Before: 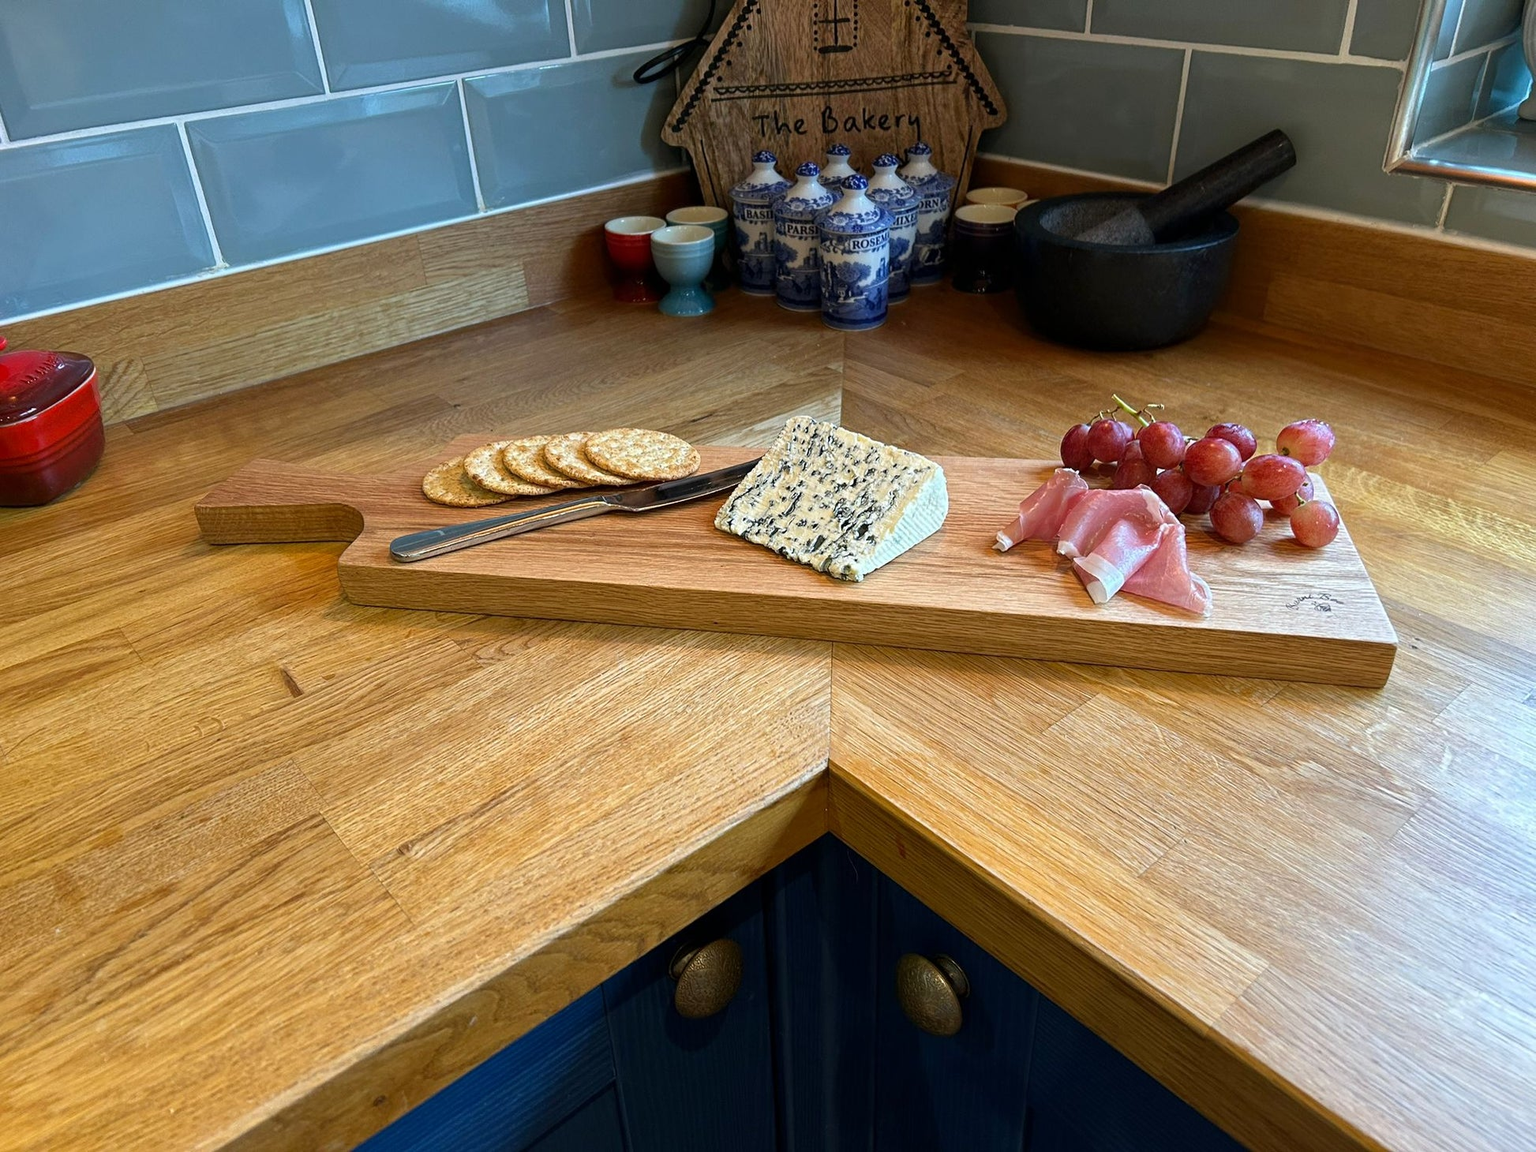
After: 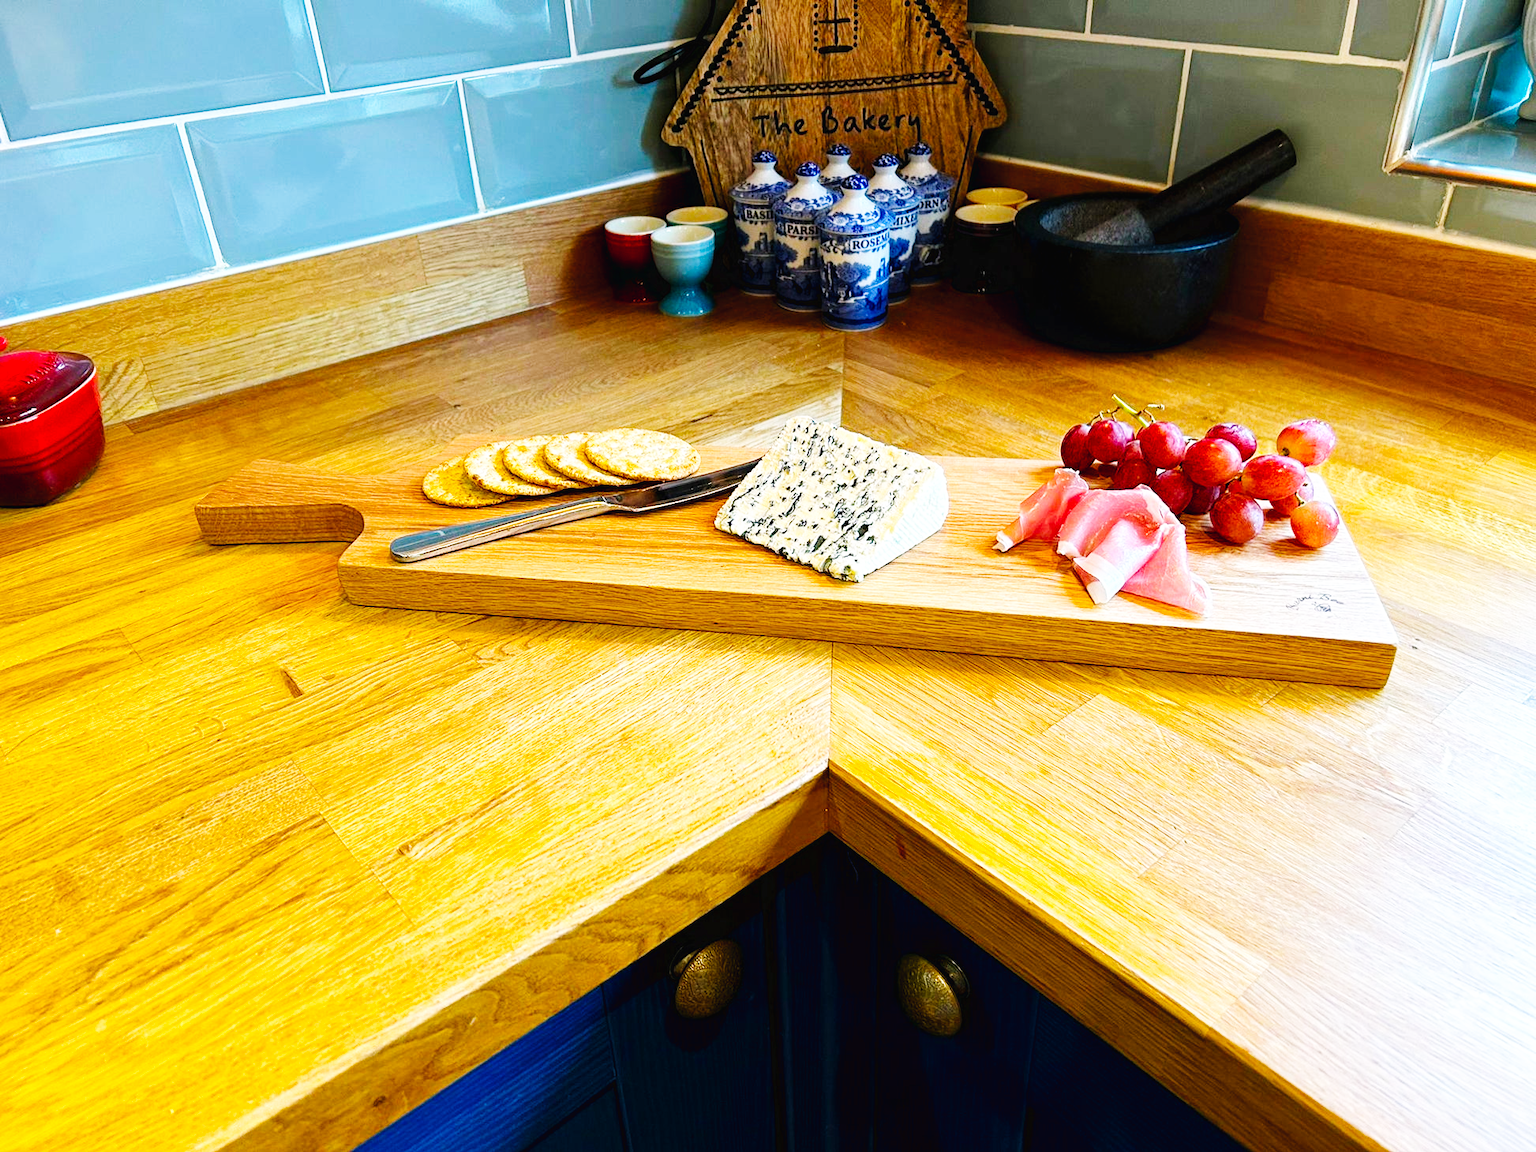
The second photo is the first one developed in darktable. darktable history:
color balance rgb: shadows lift › chroma 0.914%, shadows lift › hue 113.88°, highlights gain › chroma 0.922%, highlights gain › hue 27.44°, perceptual saturation grading › global saturation 42.409%, global vibrance 9.975%
contrast brightness saturation: contrast 0.008, saturation -0.06
base curve: curves: ch0 [(0, 0.003) (0.001, 0.002) (0.006, 0.004) (0.02, 0.022) (0.048, 0.086) (0.094, 0.234) (0.162, 0.431) (0.258, 0.629) (0.385, 0.8) (0.548, 0.918) (0.751, 0.988) (1, 1)], preserve colors none
